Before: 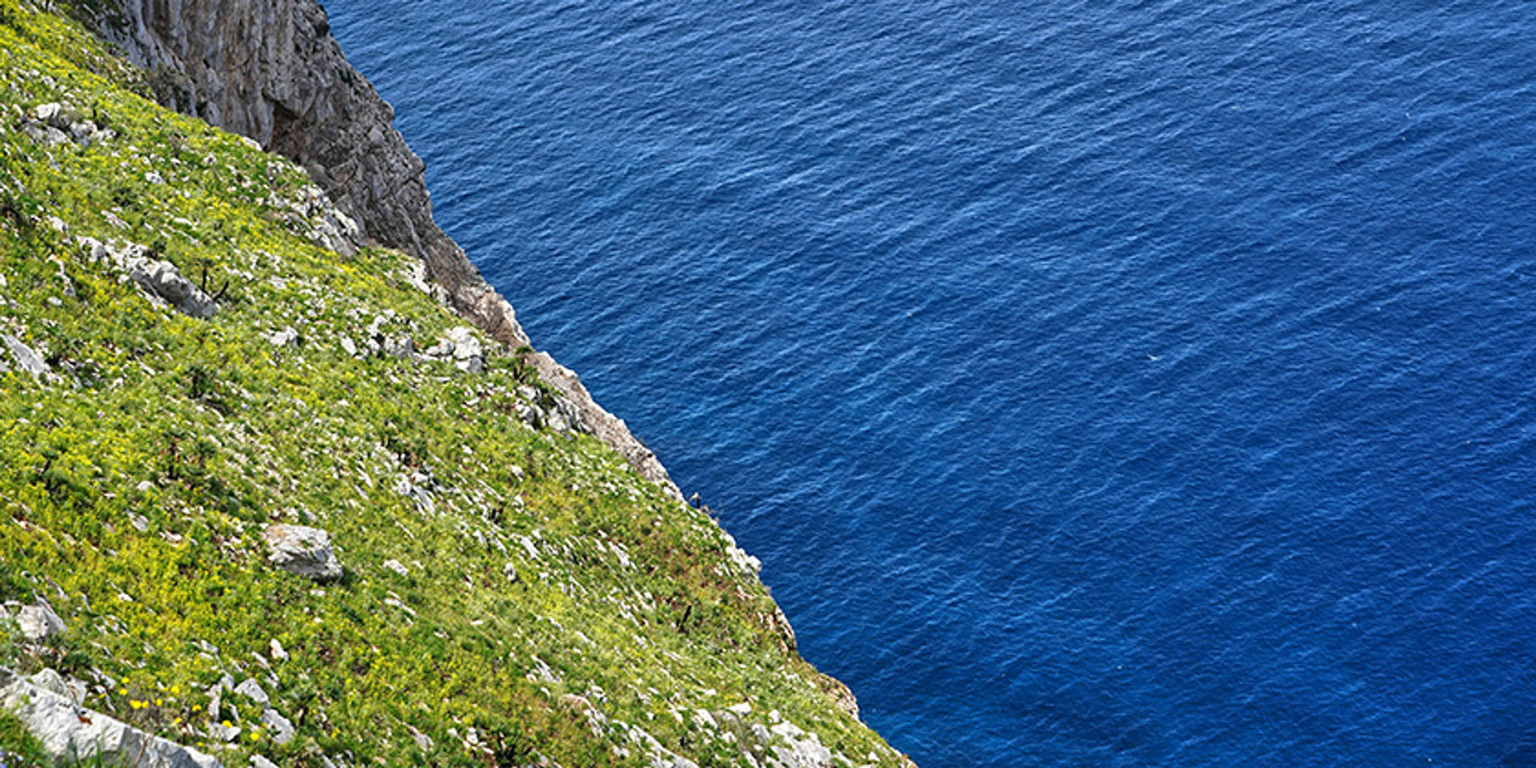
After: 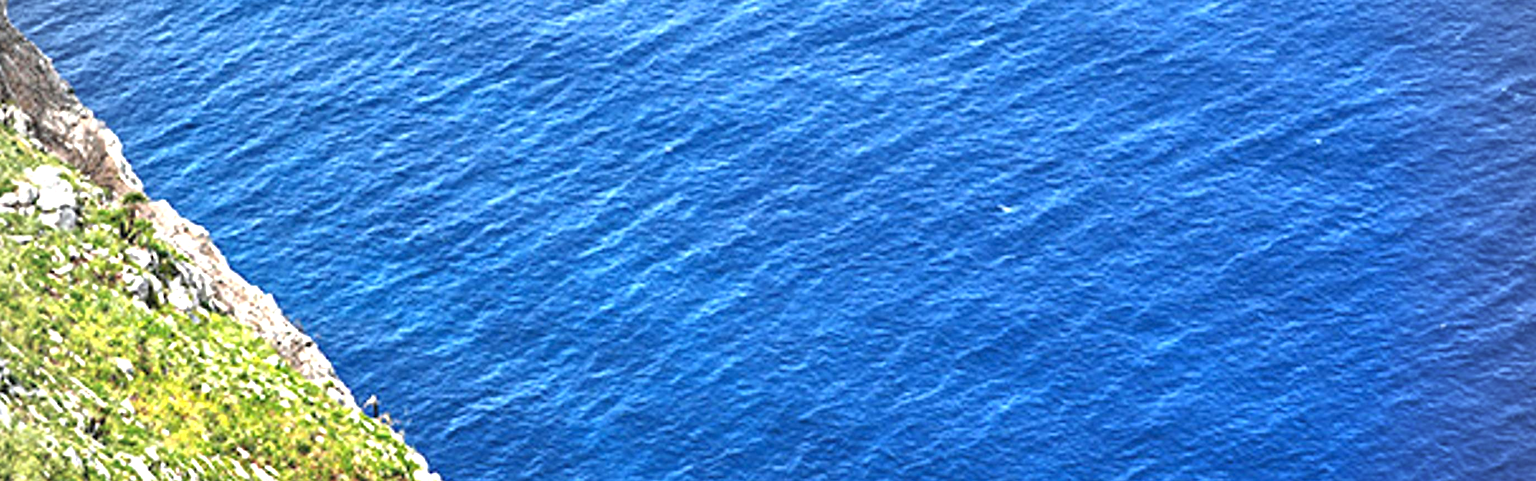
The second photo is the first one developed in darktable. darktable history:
crop and rotate: left 27.826%, top 26.983%, bottom 27.727%
vignetting: on, module defaults
exposure: black level correction 0, exposure 1.2 EV, compensate exposure bias true, compensate highlight preservation false
shadows and highlights: radius 127.14, shadows 21.25, highlights -22.87, low approximation 0.01
